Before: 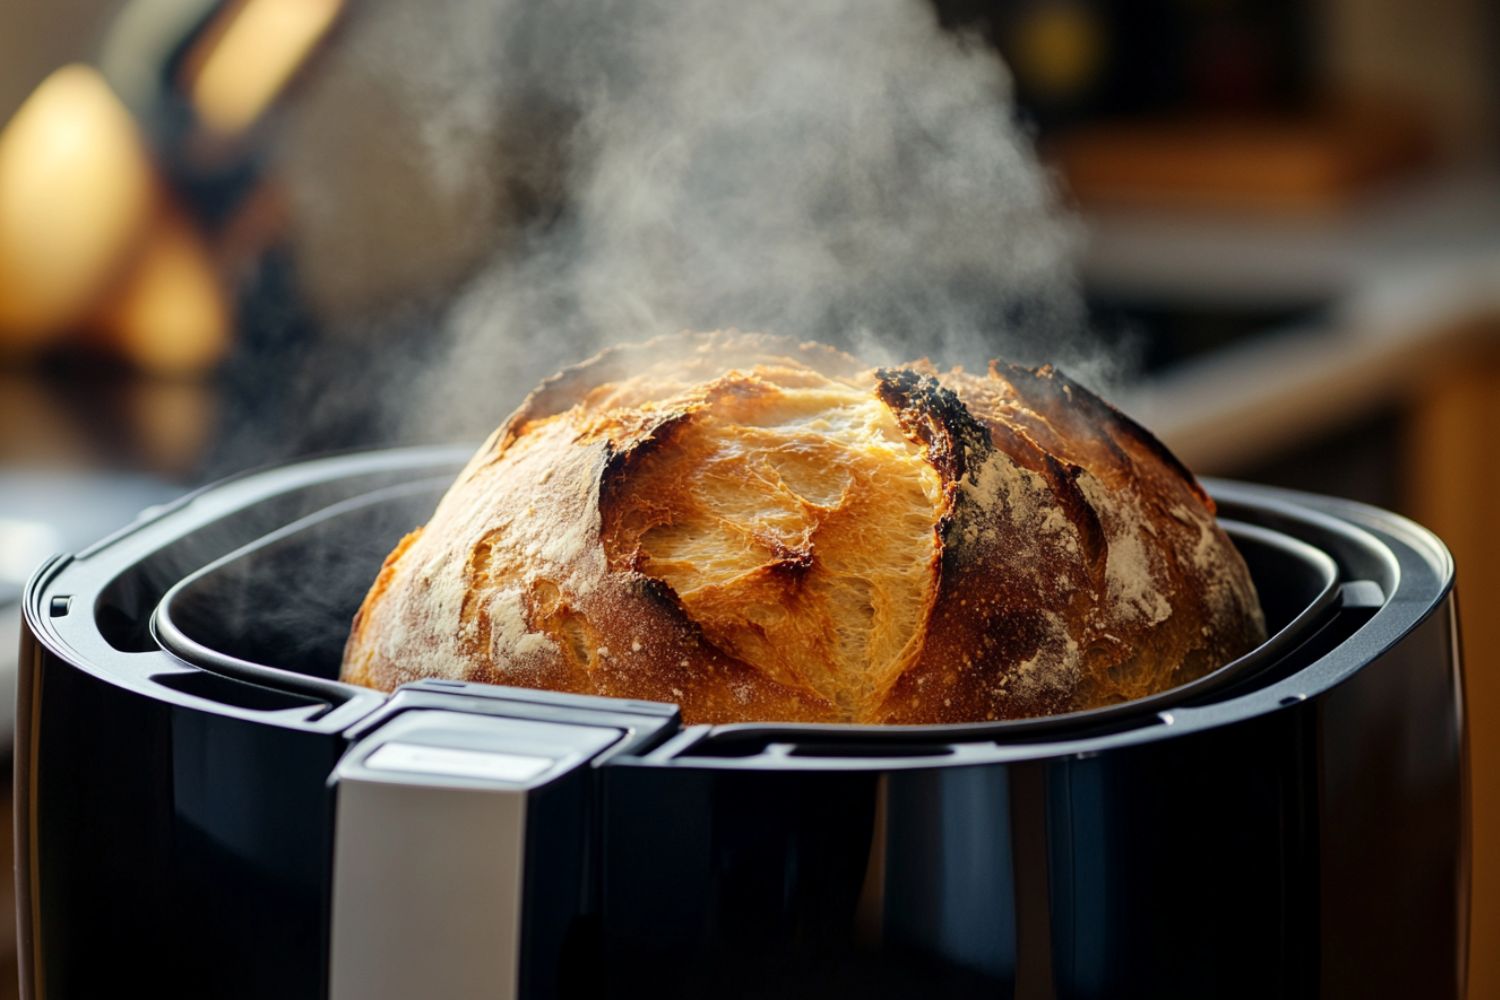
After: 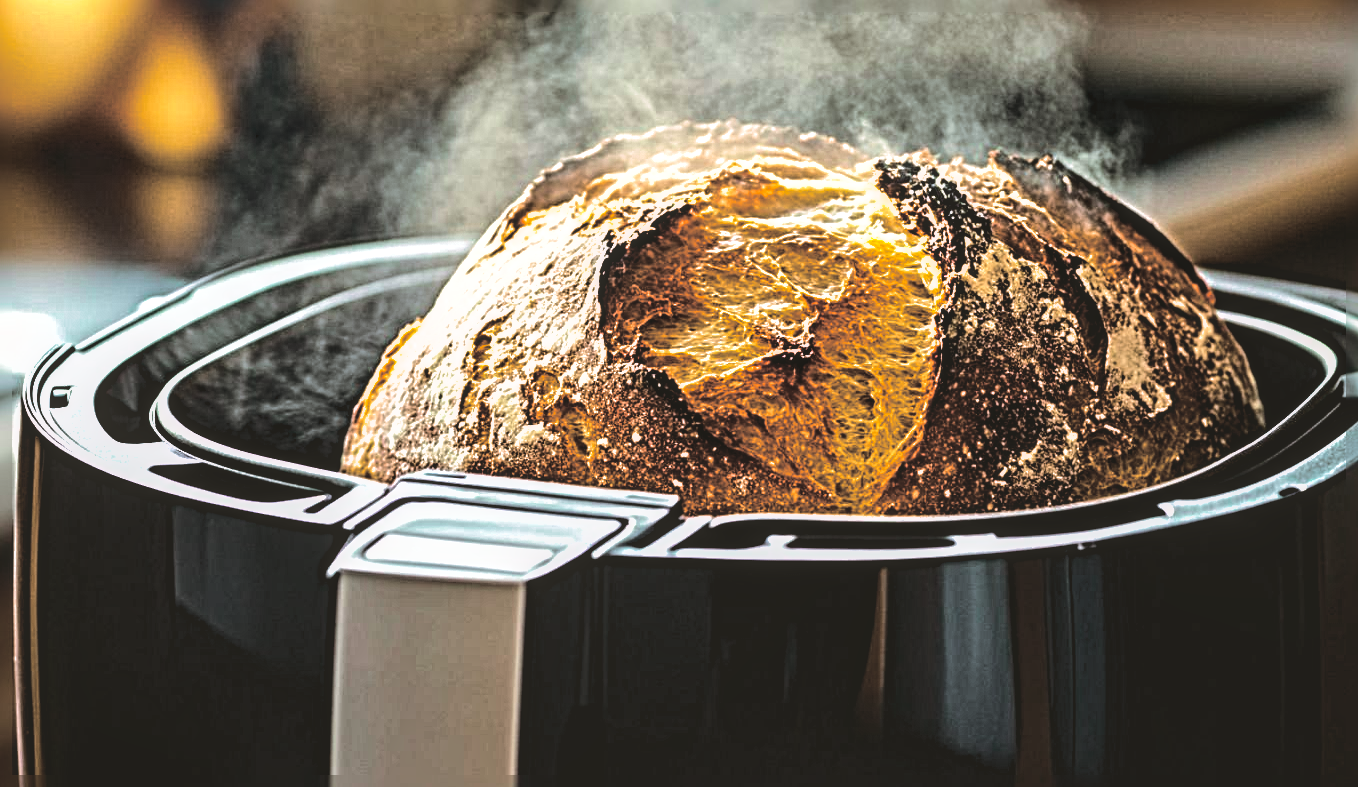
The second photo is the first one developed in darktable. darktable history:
tone curve: curves: ch0 [(0, 0.087) (0.175, 0.178) (0.466, 0.498) (0.715, 0.764) (1, 0.961)]; ch1 [(0, 0) (0.437, 0.398) (0.476, 0.466) (0.505, 0.505) (0.534, 0.544) (0.612, 0.605) (0.641, 0.643) (1, 1)]; ch2 [(0, 0) (0.359, 0.379) (0.427, 0.453) (0.489, 0.495) (0.531, 0.534) (0.579, 0.579) (1, 1)], color space Lab, independent channels, preserve colors none
sharpen: radius 6.3, amount 1.8, threshold 0
color balance rgb: linear chroma grading › shadows -2.2%, linear chroma grading › highlights -15%, linear chroma grading › global chroma -10%, linear chroma grading › mid-tones -10%, perceptual saturation grading › global saturation 45%, perceptual saturation grading › highlights -50%, perceptual saturation grading › shadows 30%, perceptual brilliance grading › global brilliance 18%, global vibrance 45%
shadows and highlights: shadows 30
crop: top 20.916%, right 9.437%, bottom 0.316%
local contrast: on, module defaults
split-toning: shadows › hue 46.8°, shadows › saturation 0.17, highlights › hue 316.8°, highlights › saturation 0.27, balance -51.82
color zones: curves: ch0 [(0, 0.613) (0.01, 0.613) (0.245, 0.448) (0.498, 0.529) (0.642, 0.665) (0.879, 0.777) (0.99, 0.613)]; ch1 [(0, 0) (0.143, 0) (0.286, 0) (0.429, 0) (0.571, 0) (0.714, 0) (0.857, 0)], mix -93.41%
